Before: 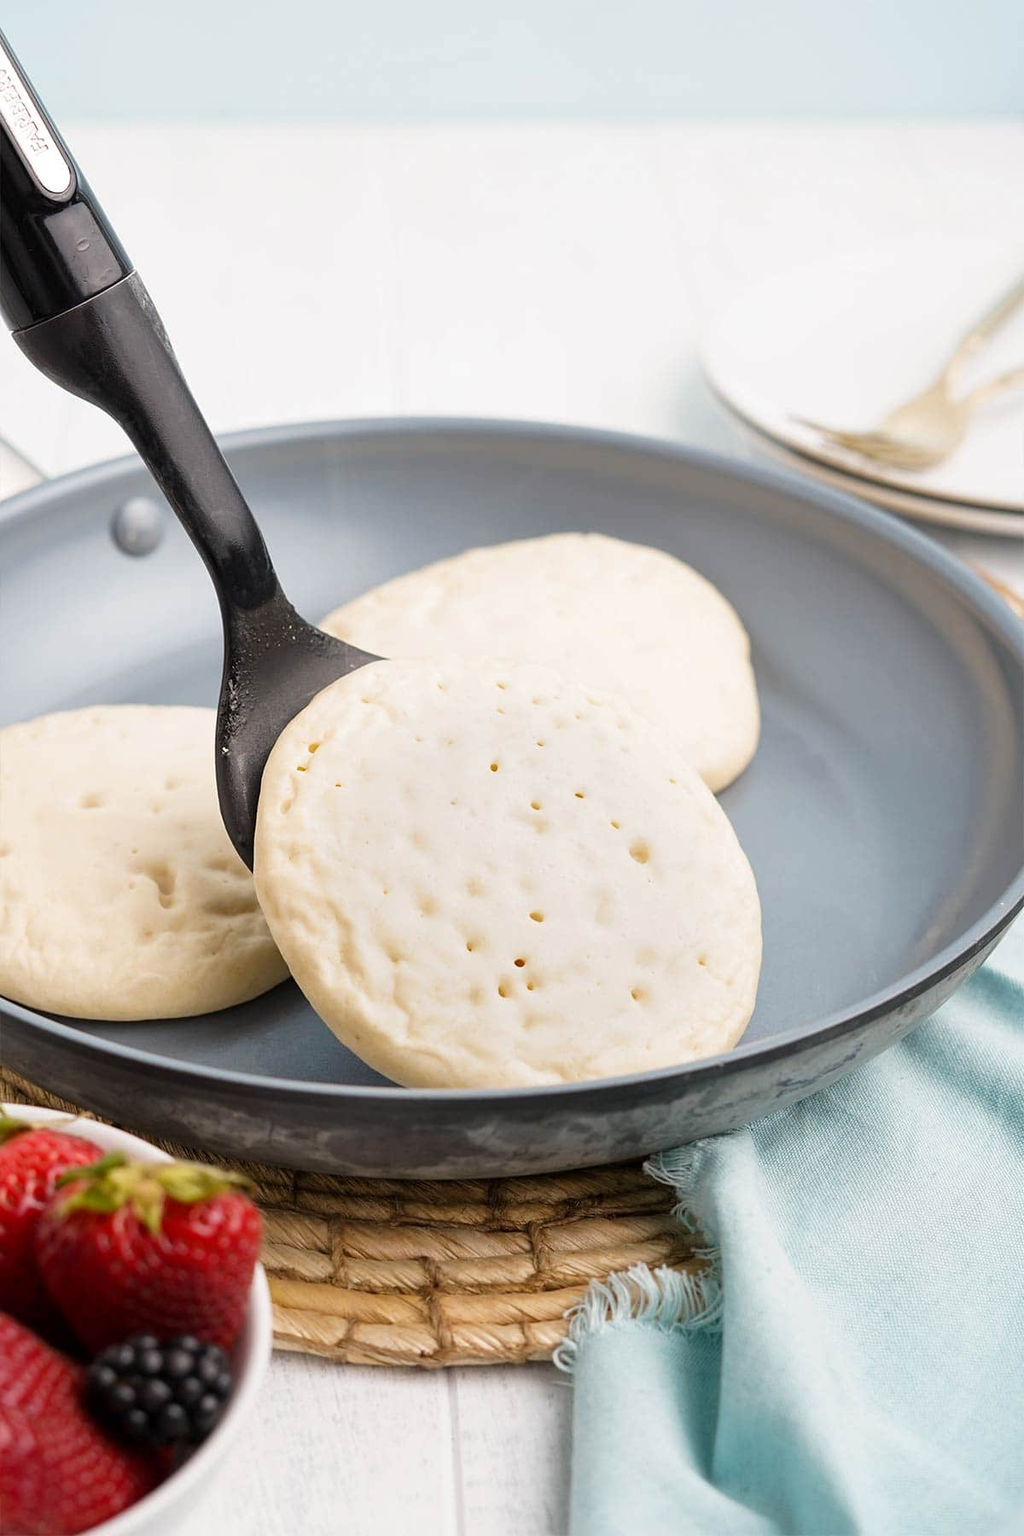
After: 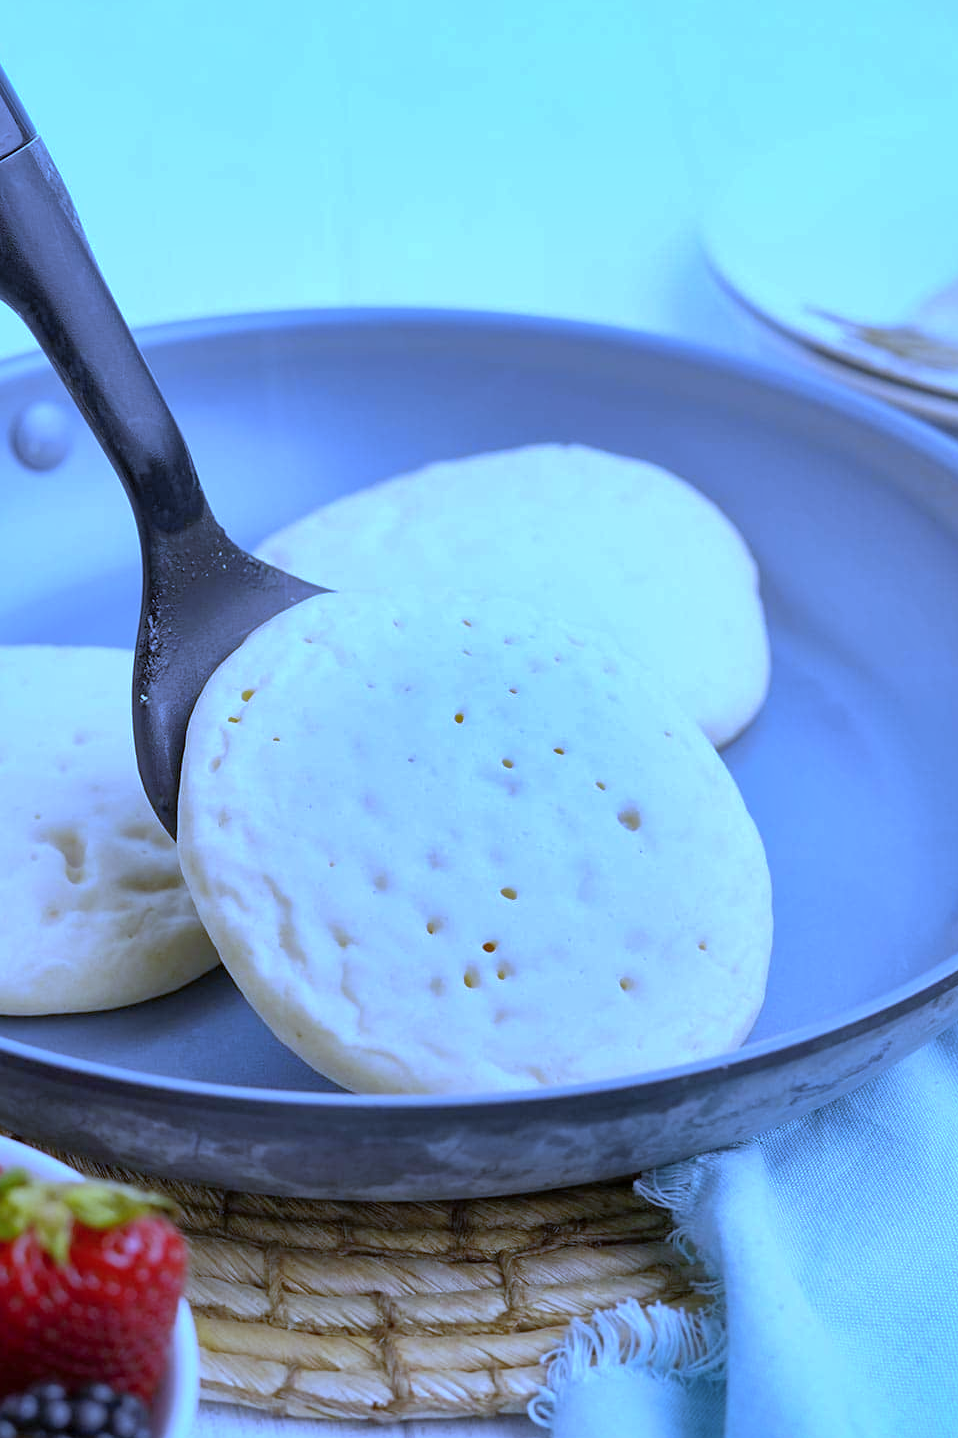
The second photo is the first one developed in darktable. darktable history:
shadows and highlights: on, module defaults
white balance: red 0.766, blue 1.537
crop and rotate: left 10.071%, top 10.071%, right 10.02%, bottom 10.02%
